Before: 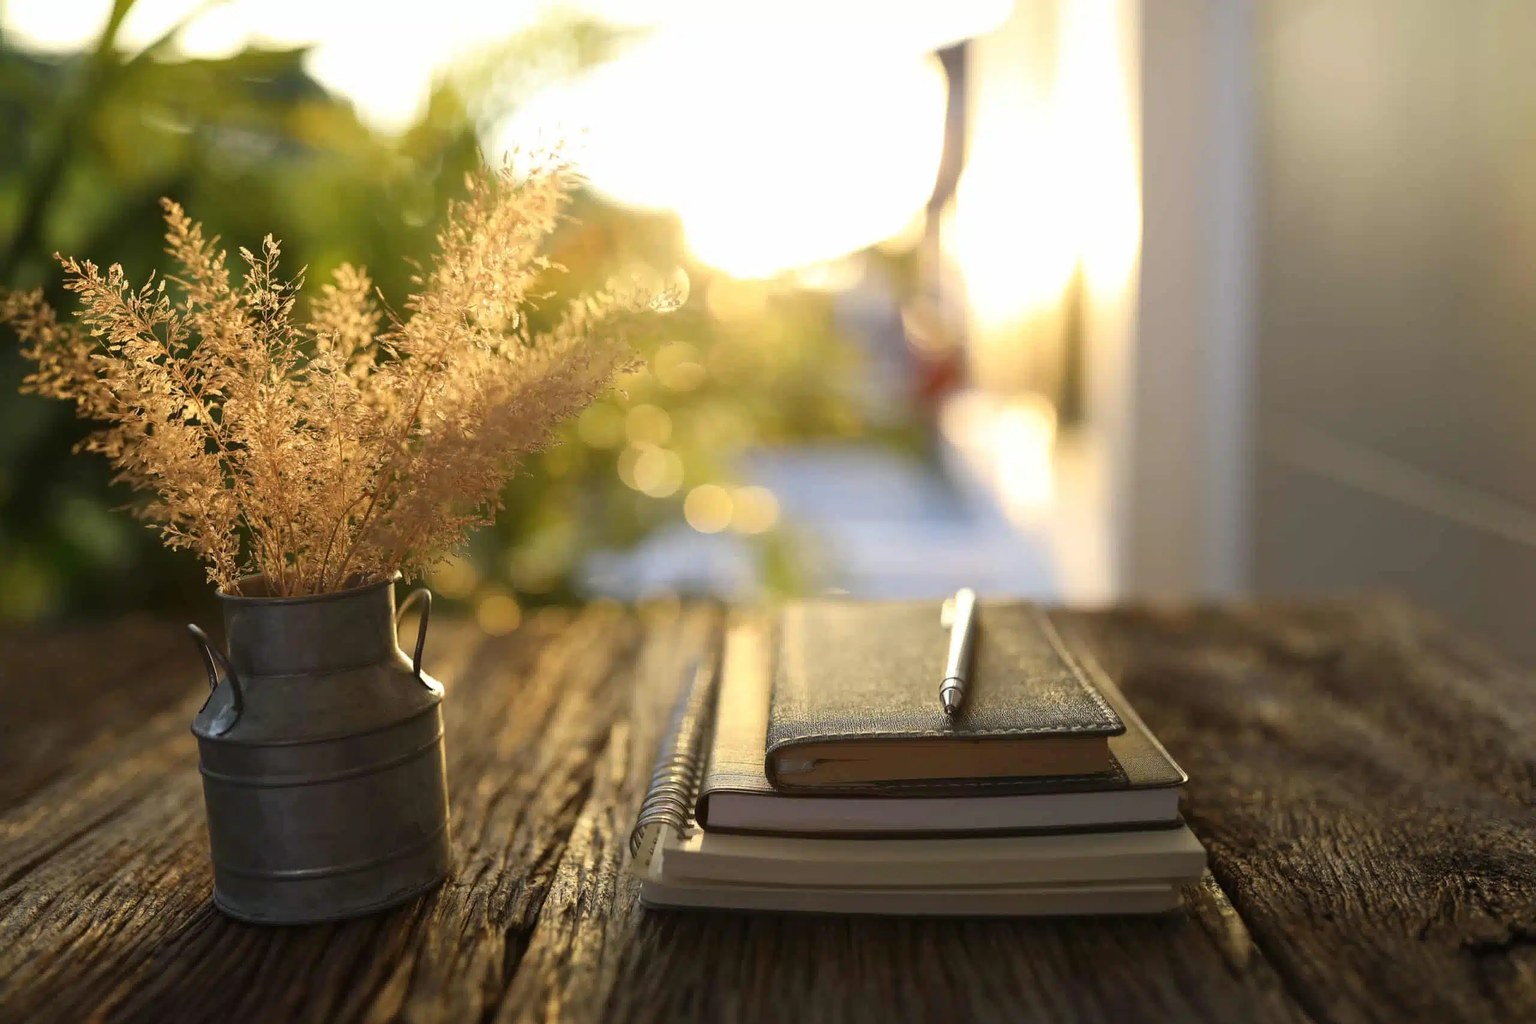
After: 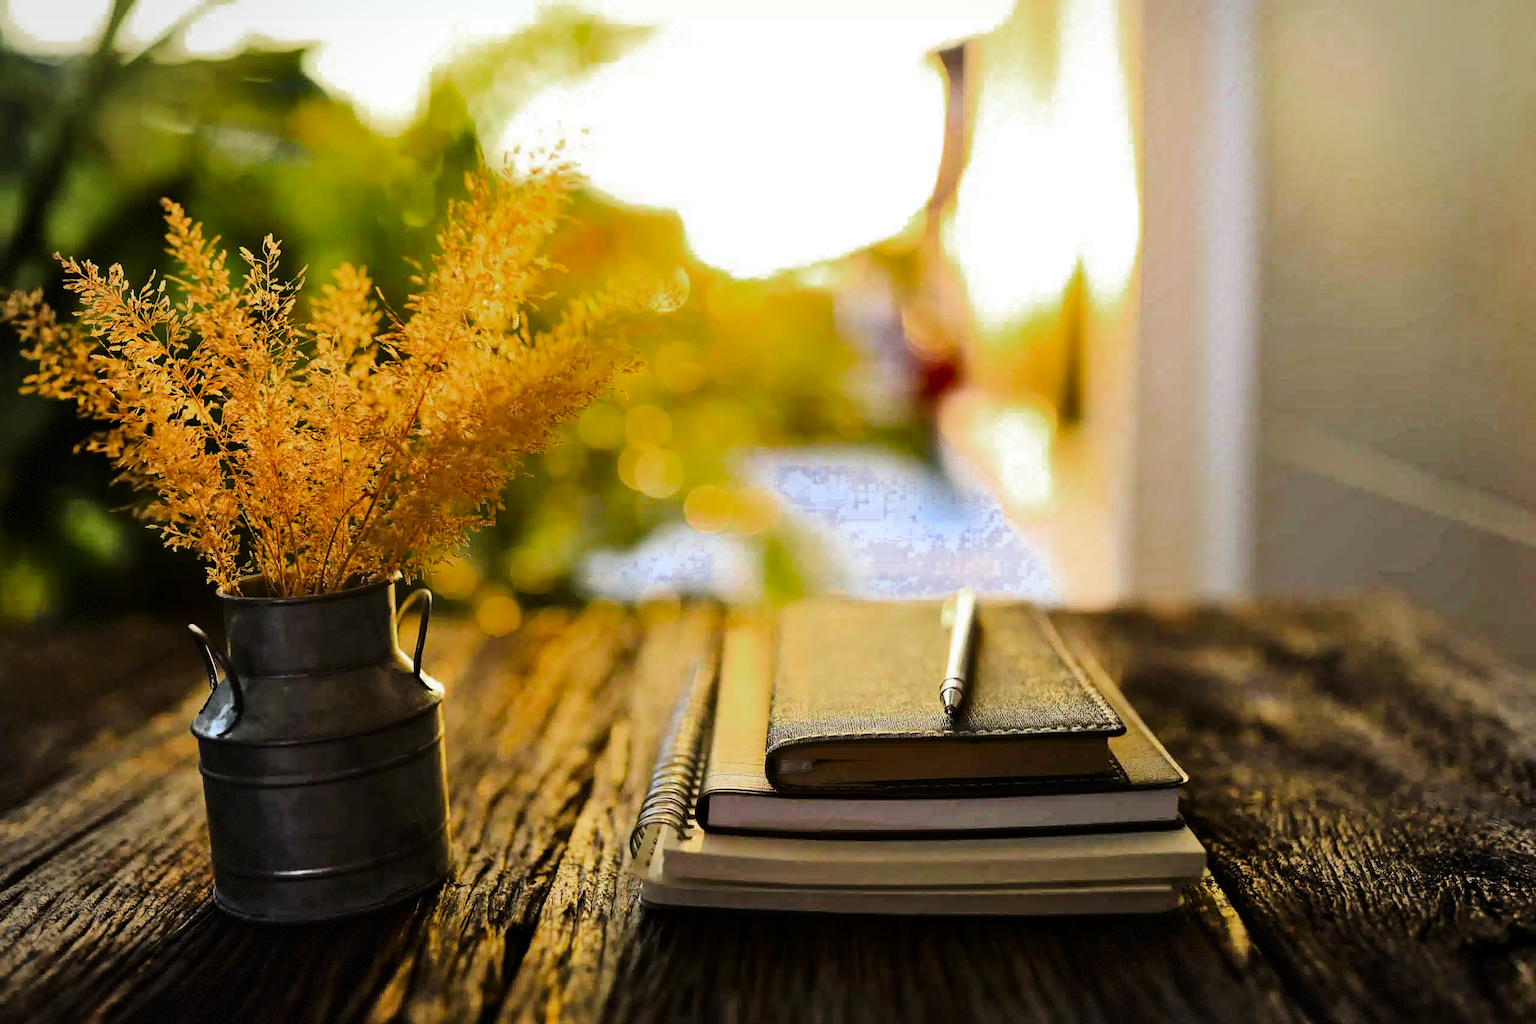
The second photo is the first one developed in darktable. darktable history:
shadows and highlights: soften with gaussian
color zones: curves: ch0 [(0.27, 0.396) (0.563, 0.504) (0.75, 0.5) (0.787, 0.307)]
tone curve: curves: ch0 [(0, 0) (0.004, 0) (0.133, 0.071) (0.325, 0.456) (0.832, 0.957) (1, 1)], color space Lab, linked channels, preserve colors none
contrast brightness saturation: contrast 0.13, brightness -0.05, saturation 0.16
vignetting: fall-off start 91%, fall-off radius 39.39%, brightness -0.182, saturation -0.3, width/height ratio 1.219, shape 1.3, dithering 8-bit output, unbound false
